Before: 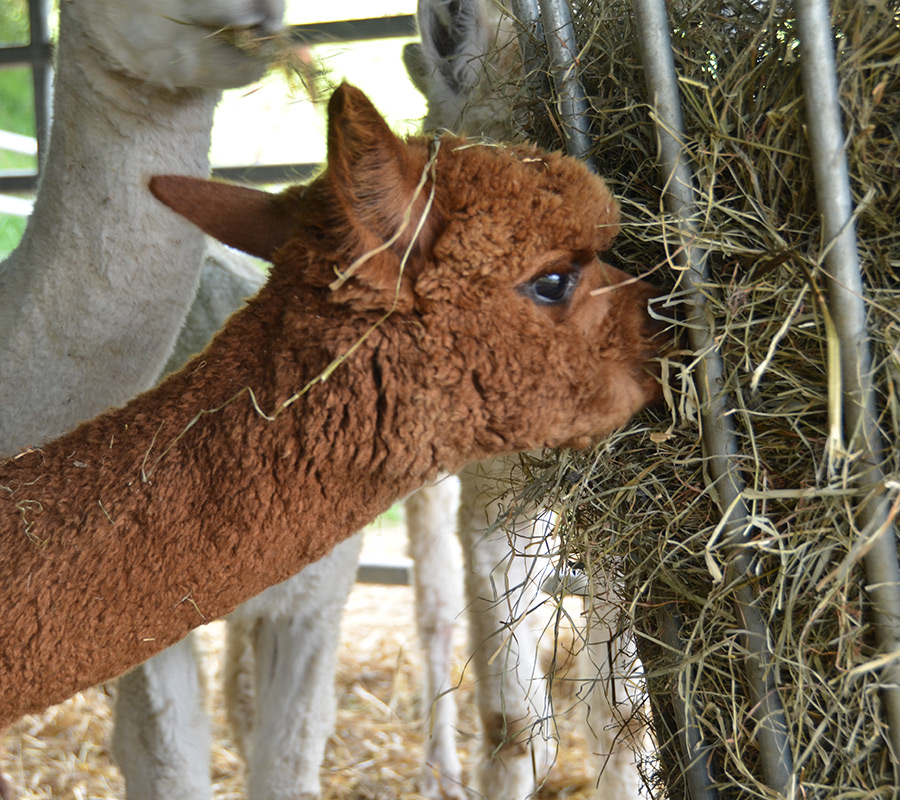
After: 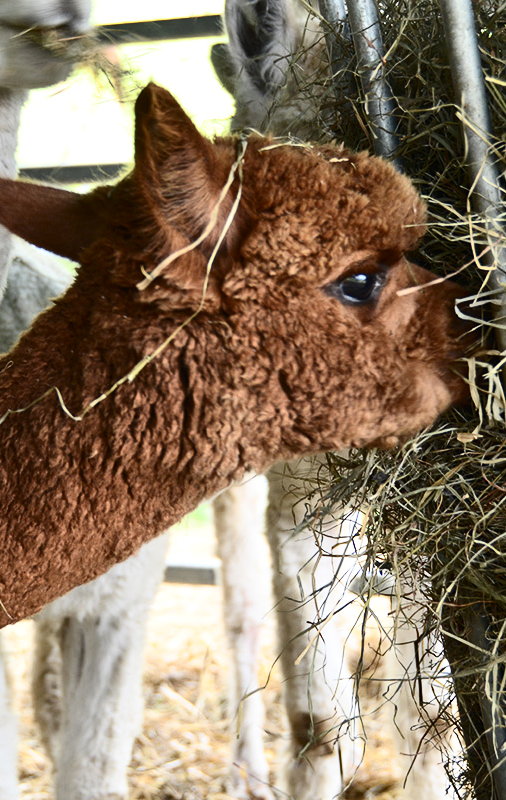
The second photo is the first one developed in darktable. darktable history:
crop: left 21.496%, right 22.254%
contrast brightness saturation: contrast 0.39, brightness 0.1
